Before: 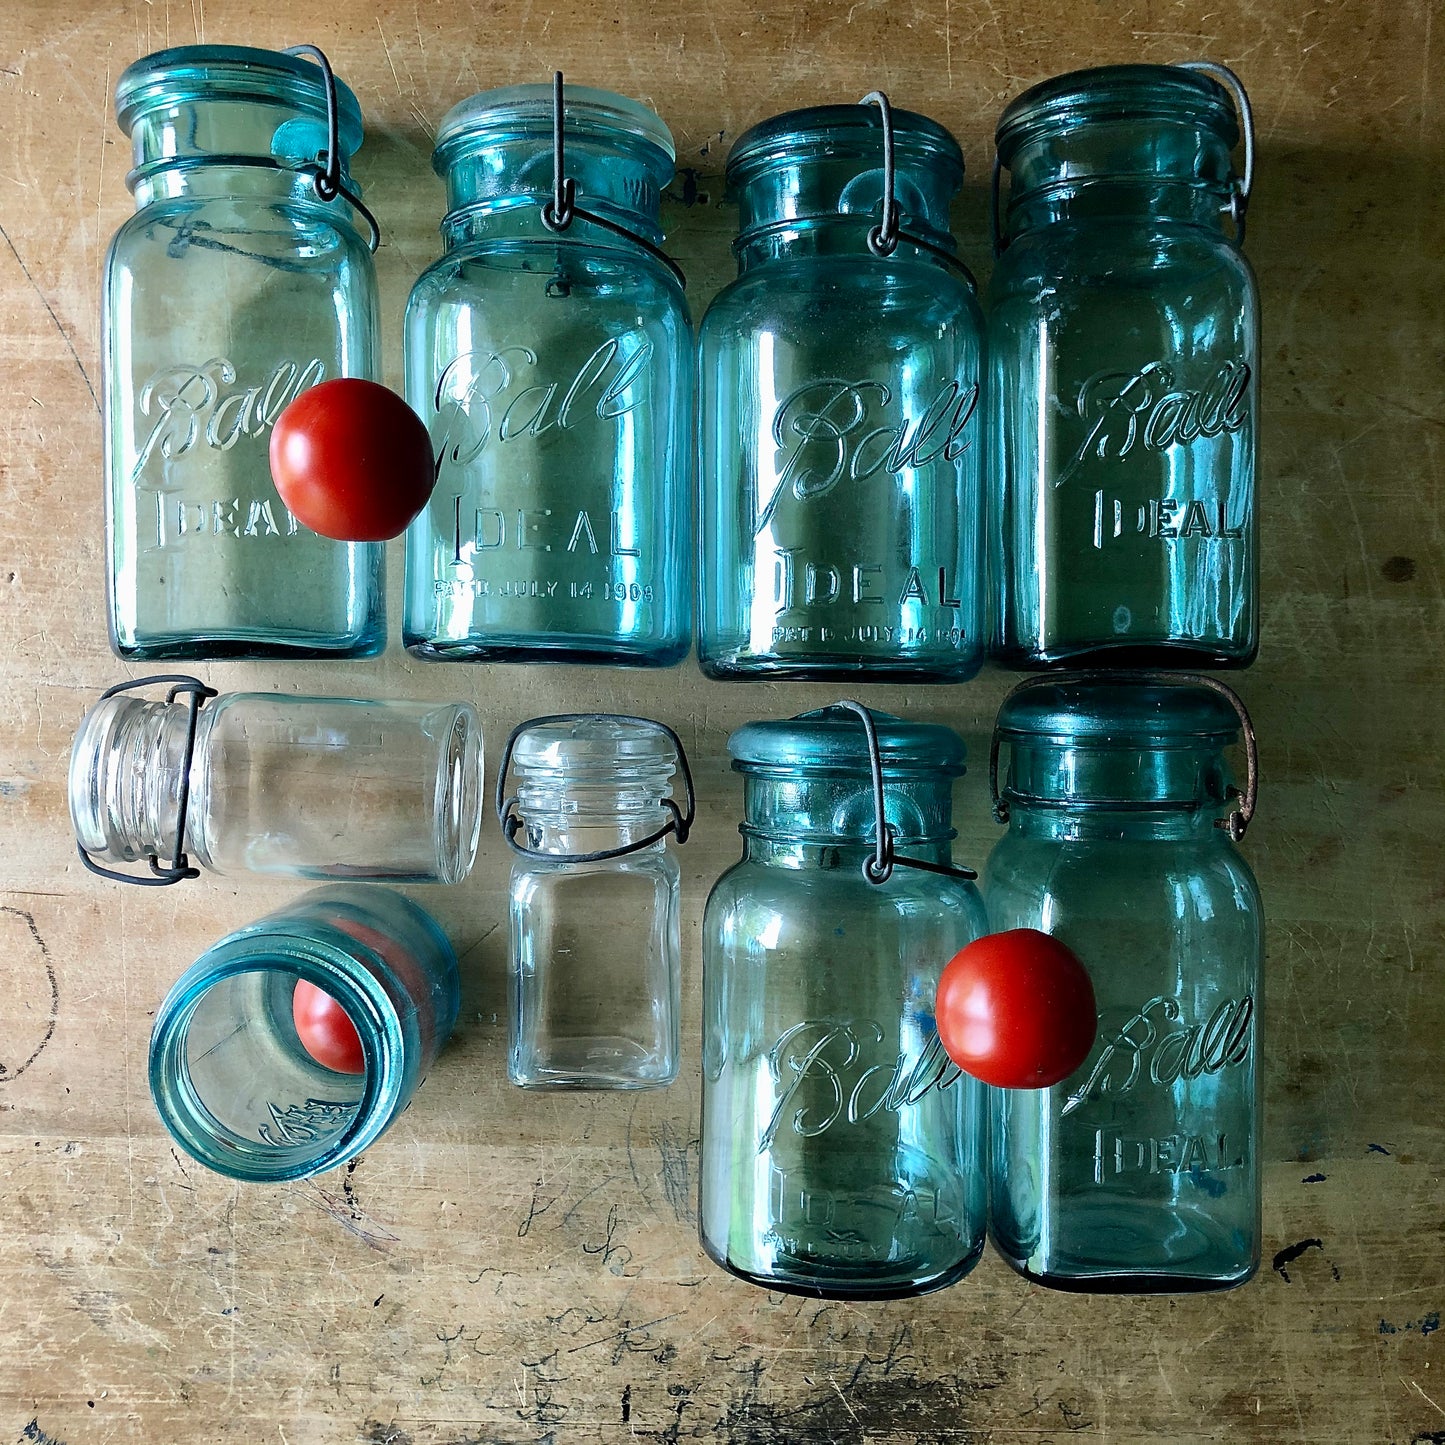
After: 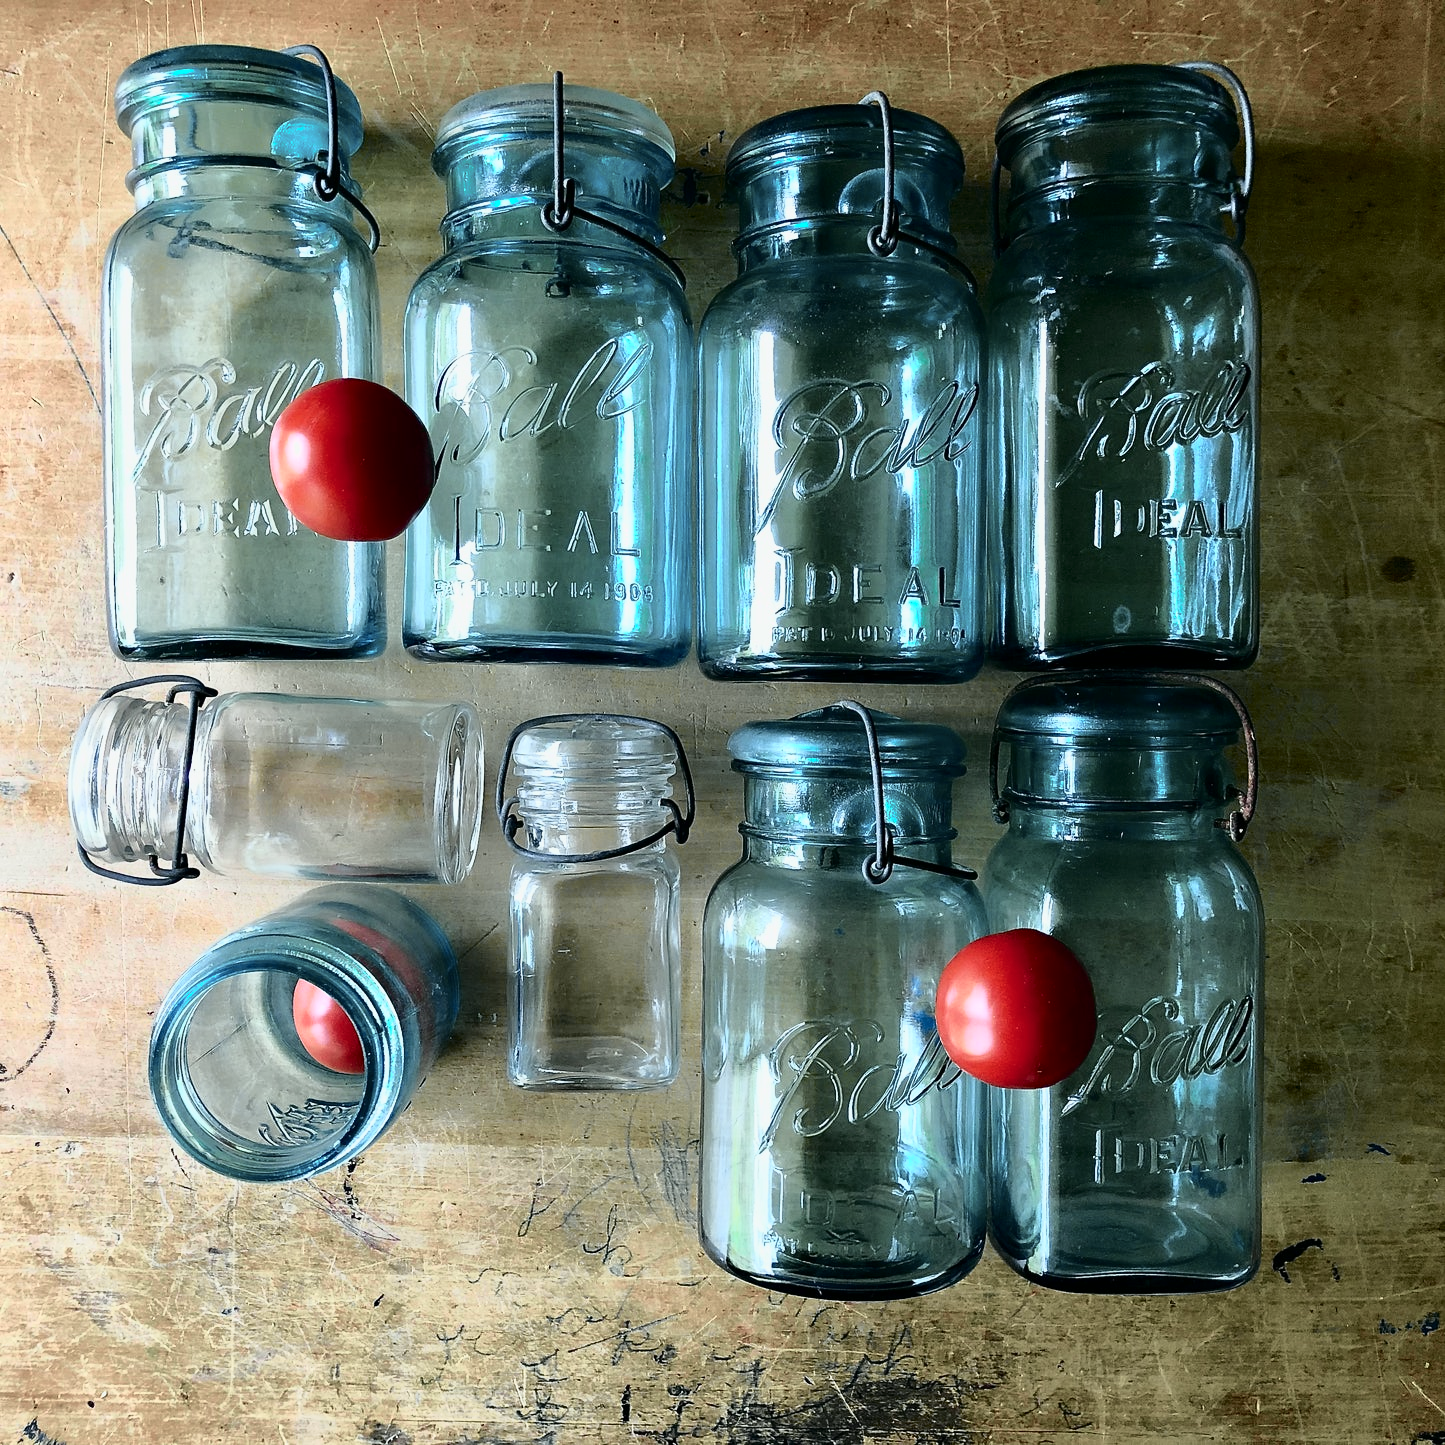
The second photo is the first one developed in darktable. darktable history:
tone curve: curves: ch0 [(0, 0) (0.105, 0.068) (0.195, 0.162) (0.283, 0.283) (0.384, 0.404) (0.485, 0.531) (0.638, 0.681) (0.795, 0.879) (1, 0.977)]; ch1 [(0, 0) (0.161, 0.092) (0.35, 0.33) (0.379, 0.401) (0.456, 0.469) (0.504, 0.5) (0.512, 0.514) (0.58, 0.597) (0.635, 0.646) (1, 1)]; ch2 [(0, 0) (0.371, 0.362) (0.437, 0.437) (0.5, 0.5) (0.53, 0.523) (0.56, 0.58) (0.622, 0.606) (1, 1)], color space Lab, independent channels, preserve colors none
base curve: exposure shift 0, preserve colors none
